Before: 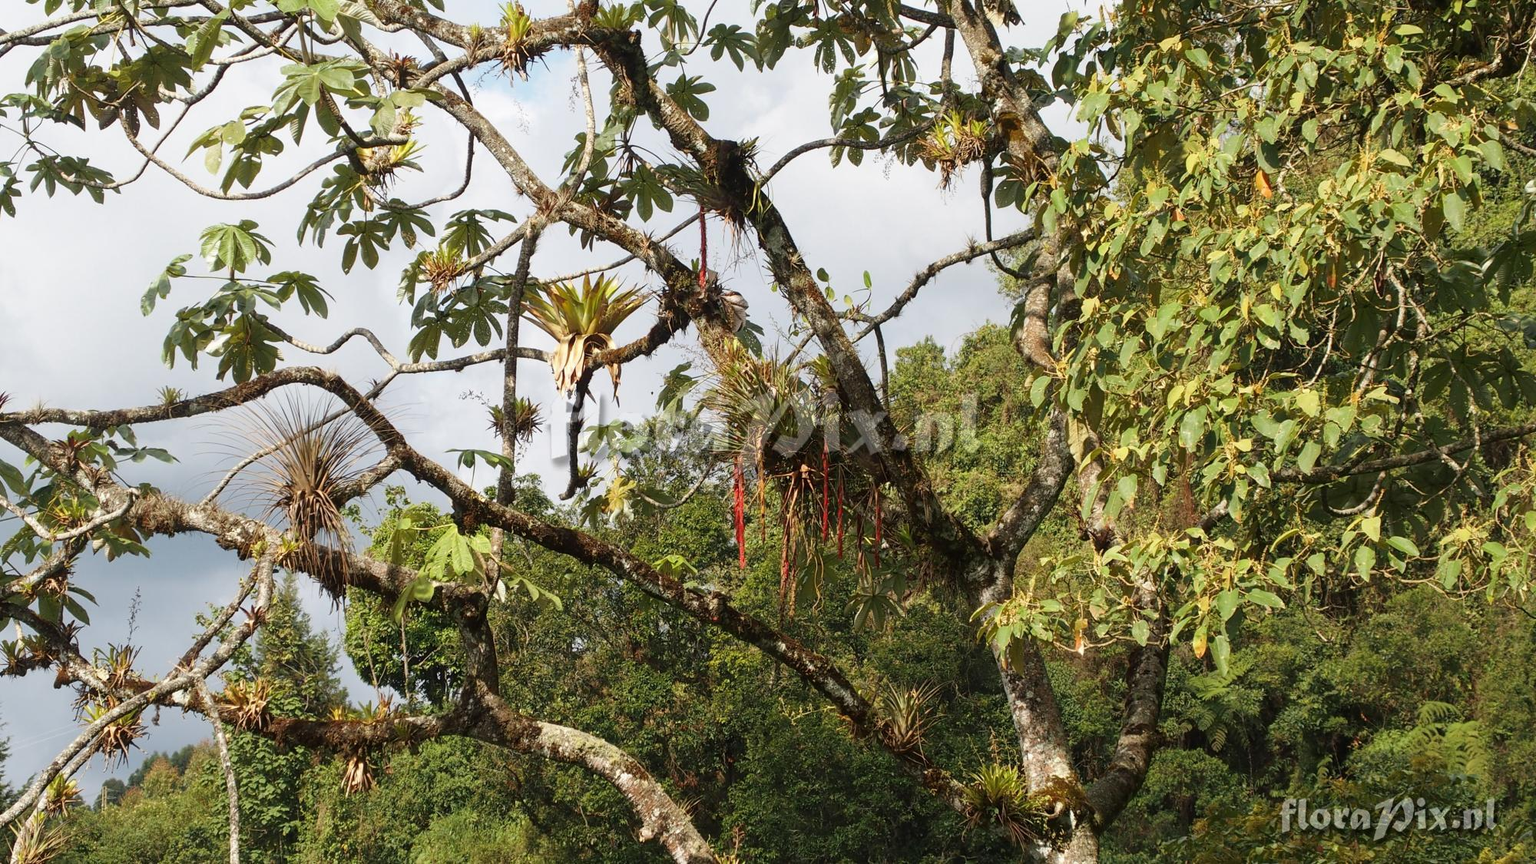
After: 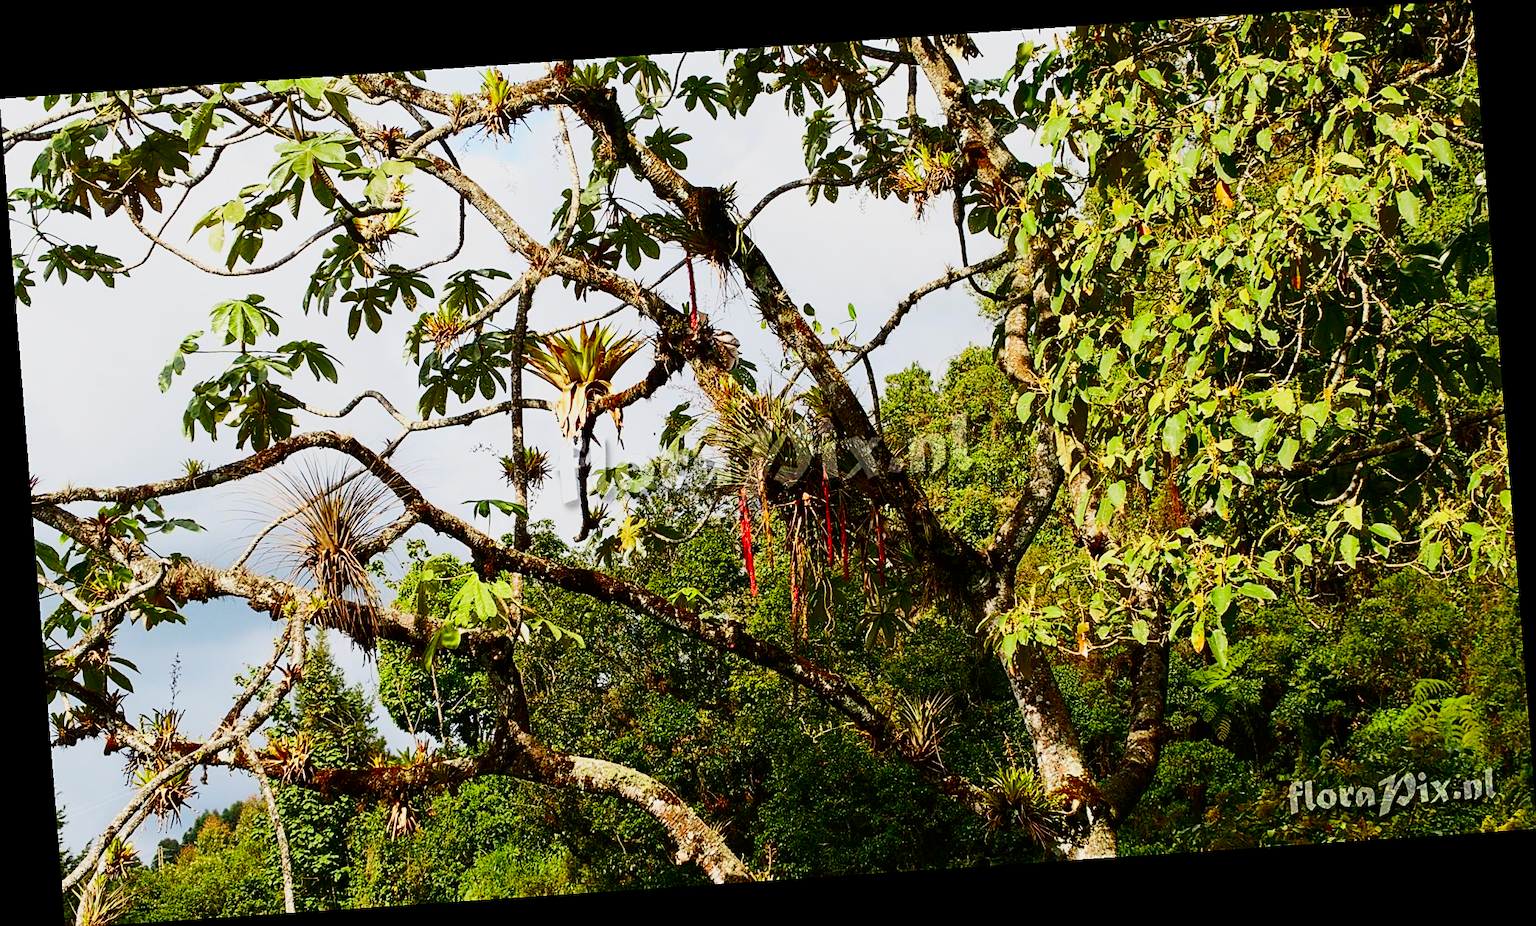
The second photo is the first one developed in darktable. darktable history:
rotate and perspective: rotation -4.2°, shear 0.006, automatic cropping off
sharpen: on, module defaults
sigmoid: skew -0.2, preserve hue 0%, red attenuation 0.1, red rotation 0.035, green attenuation 0.1, green rotation -0.017, blue attenuation 0.15, blue rotation -0.052, base primaries Rec2020
contrast brightness saturation: contrast 0.26, brightness 0.02, saturation 0.87
